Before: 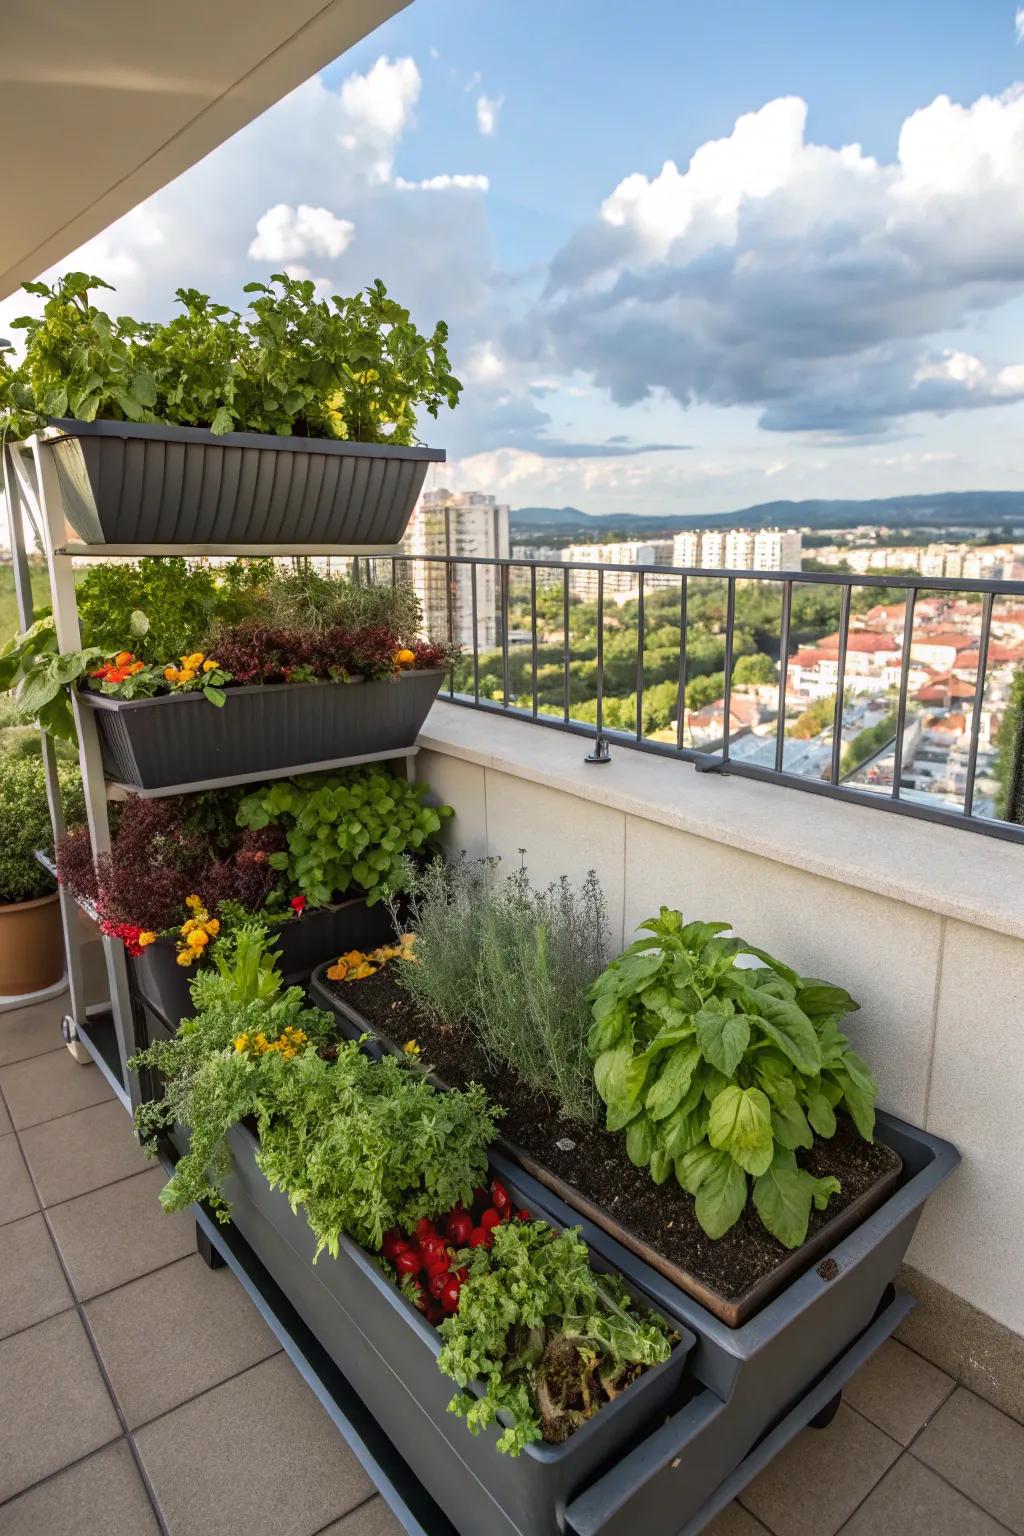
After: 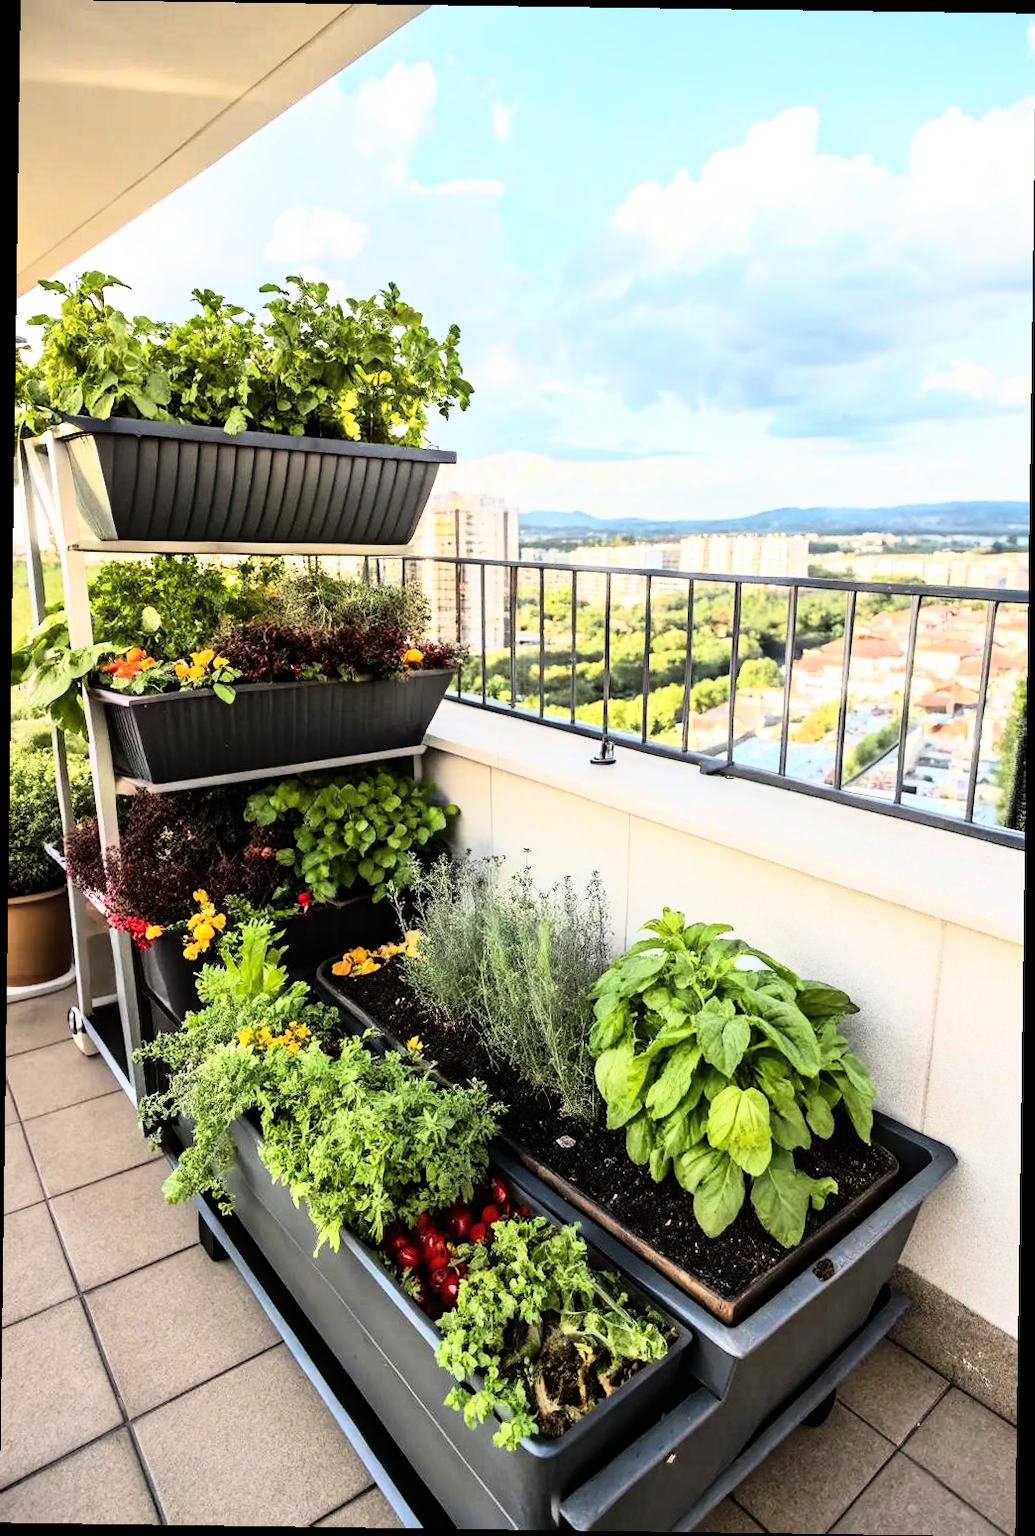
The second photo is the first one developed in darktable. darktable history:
rotate and perspective: rotation 0.8°, automatic cropping off
rgb curve: curves: ch0 [(0, 0) (0.21, 0.15) (0.24, 0.21) (0.5, 0.75) (0.75, 0.96) (0.89, 0.99) (1, 1)]; ch1 [(0, 0.02) (0.21, 0.13) (0.25, 0.2) (0.5, 0.67) (0.75, 0.9) (0.89, 0.97) (1, 1)]; ch2 [(0, 0.02) (0.21, 0.13) (0.25, 0.2) (0.5, 0.67) (0.75, 0.9) (0.89, 0.97) (1, 1)], compensate middle gray true
